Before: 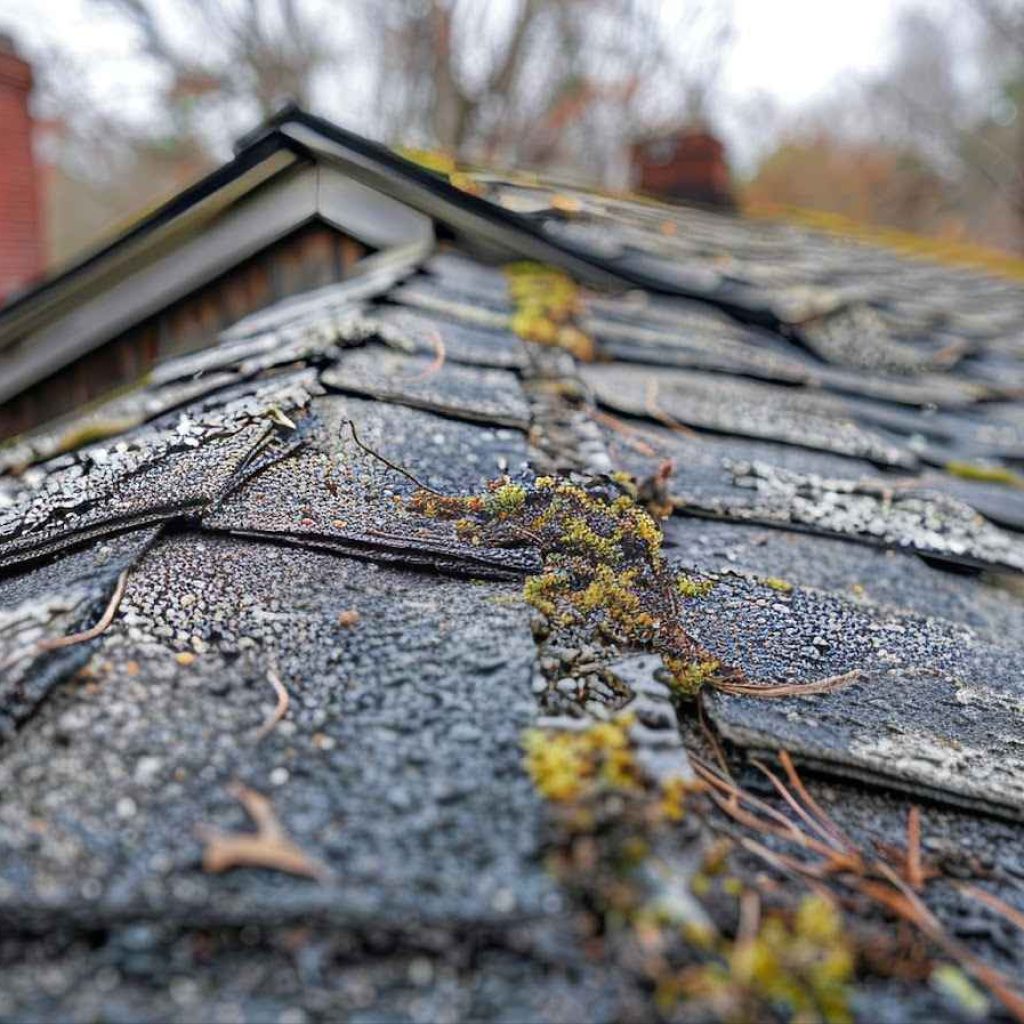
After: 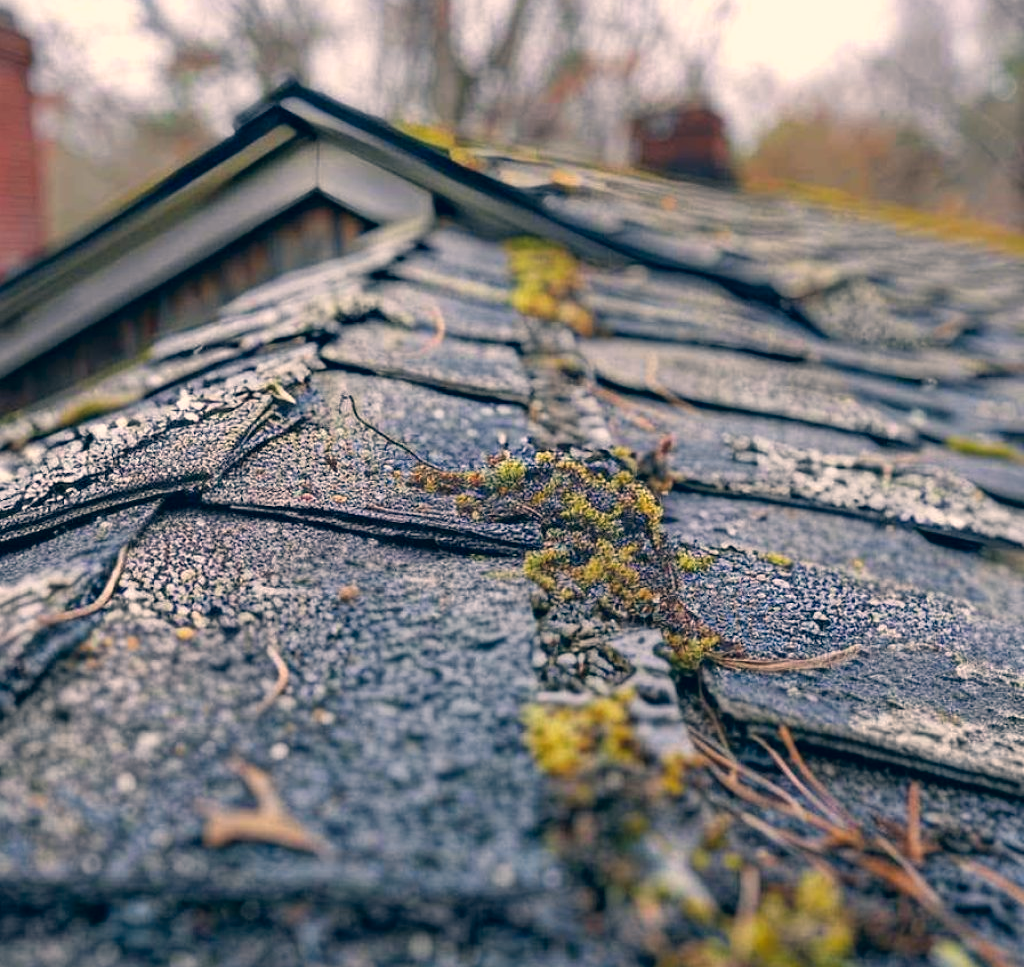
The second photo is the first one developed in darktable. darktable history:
color correction: highlights a* 10.32, highlights b* 14.66, shadows a* -9.59, shadows b* -15.02
crop and rotate: top 2.479%, bottom 3.018%
